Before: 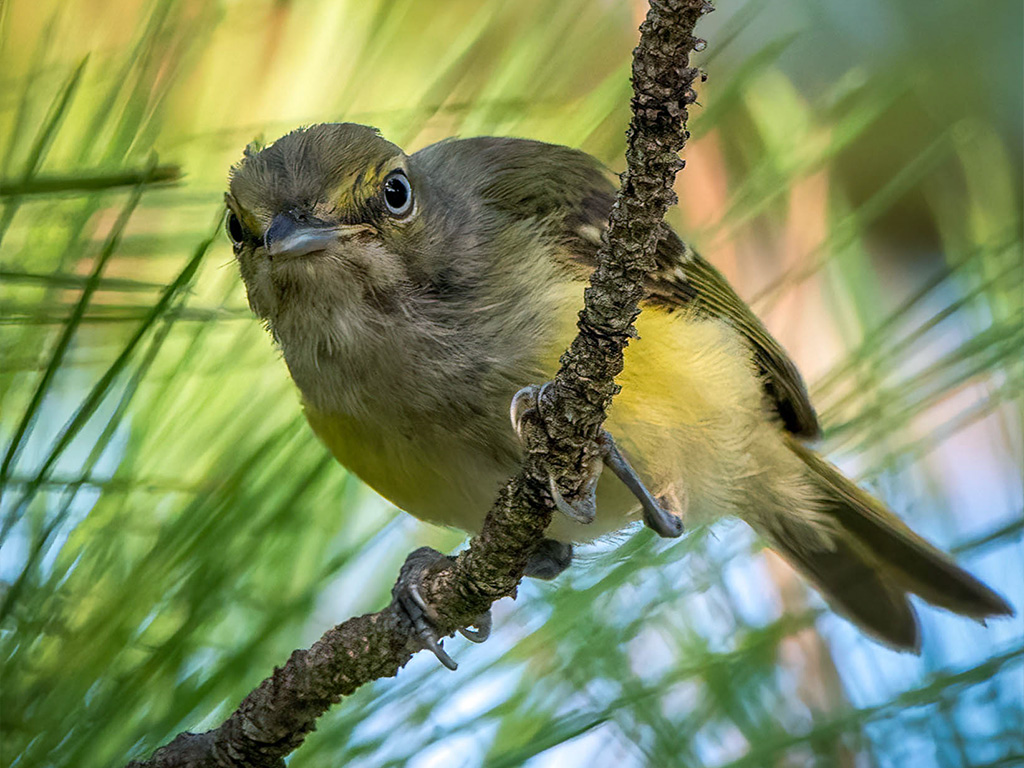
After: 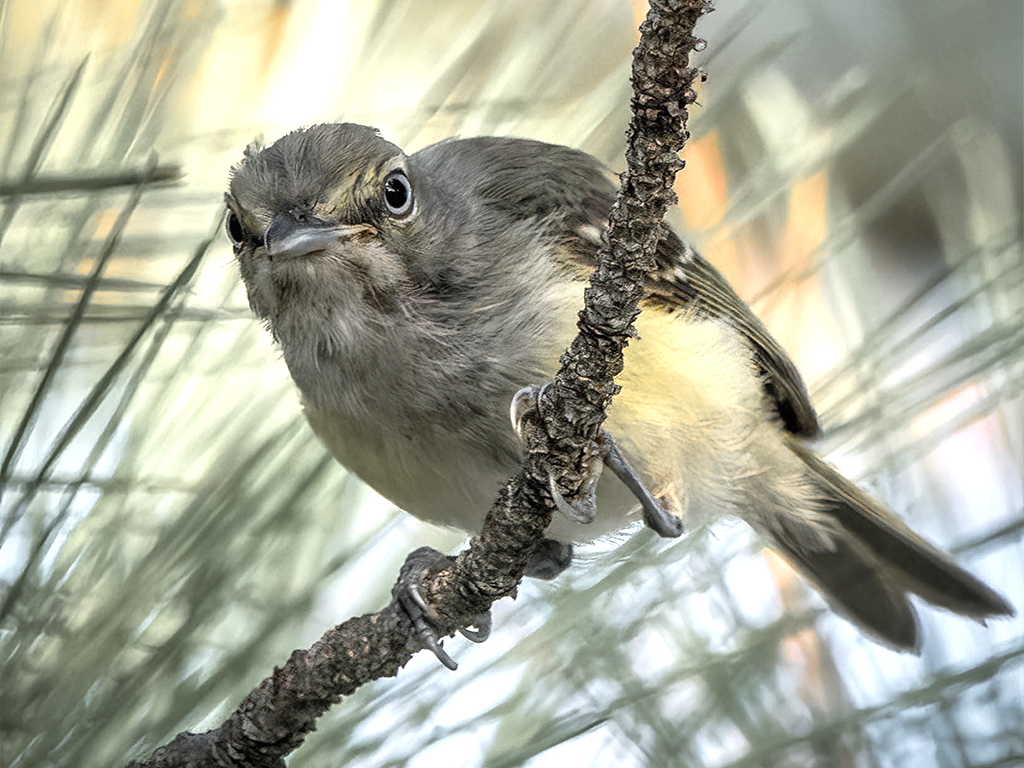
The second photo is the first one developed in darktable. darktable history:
exposure: black level correction 0, exposure 0.696 EV, compensate exposure bias true, compensate highlight preservation false
color zones: curves: ch1 [(0, 0.638) (0.193, 0.442) (0.286, 0.15) (0.429, 0.14) (0.571, 0.142) (0.714, 0.154) (0.857, 0.175) (1, 0.638)]
